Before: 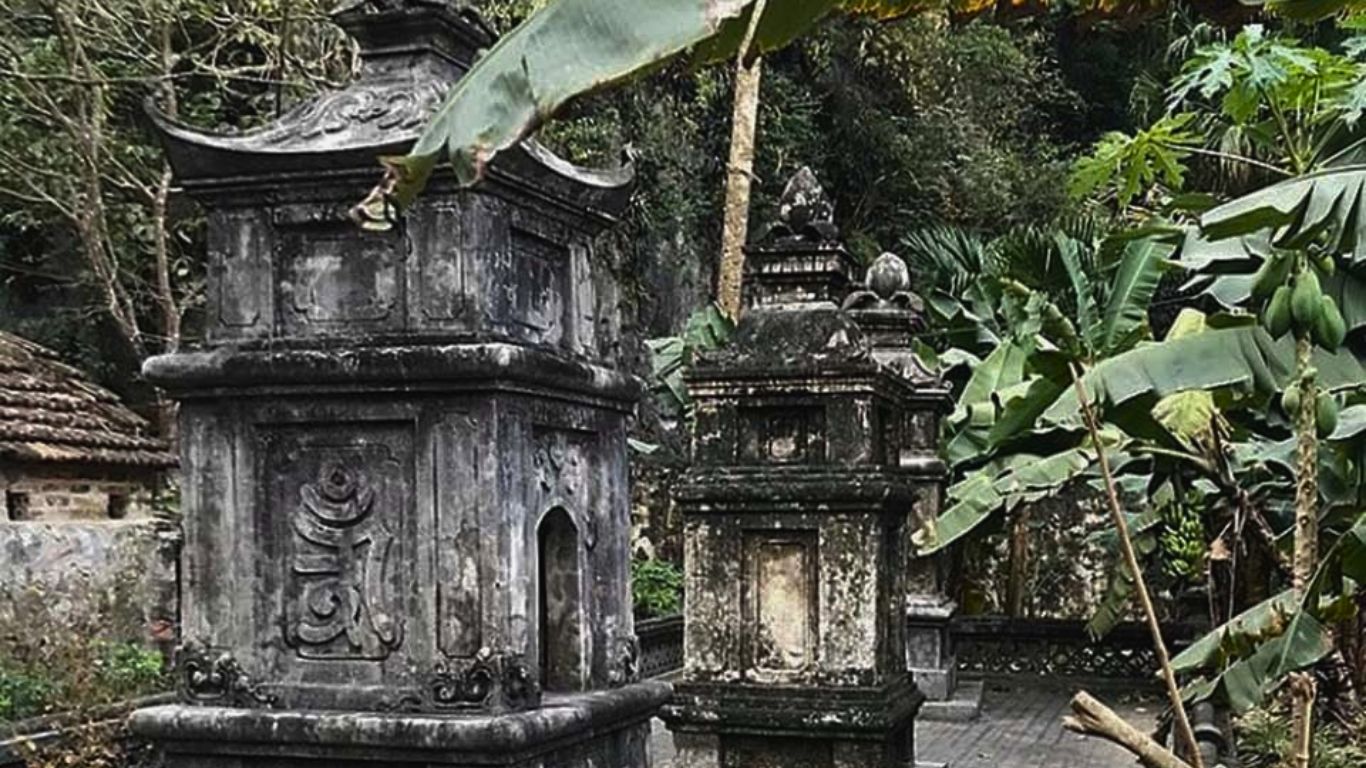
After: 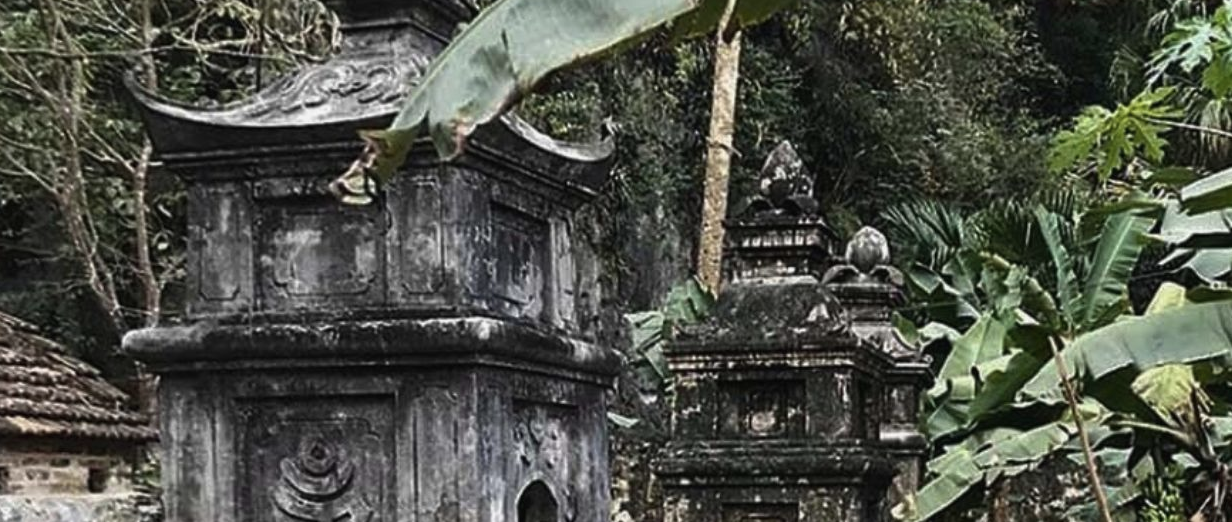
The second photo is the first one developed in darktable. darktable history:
crop: left 1.509%, top 3.452%, right 7.696%, bottom 28.452%
contrast brightness saturation: saturation -0.17
